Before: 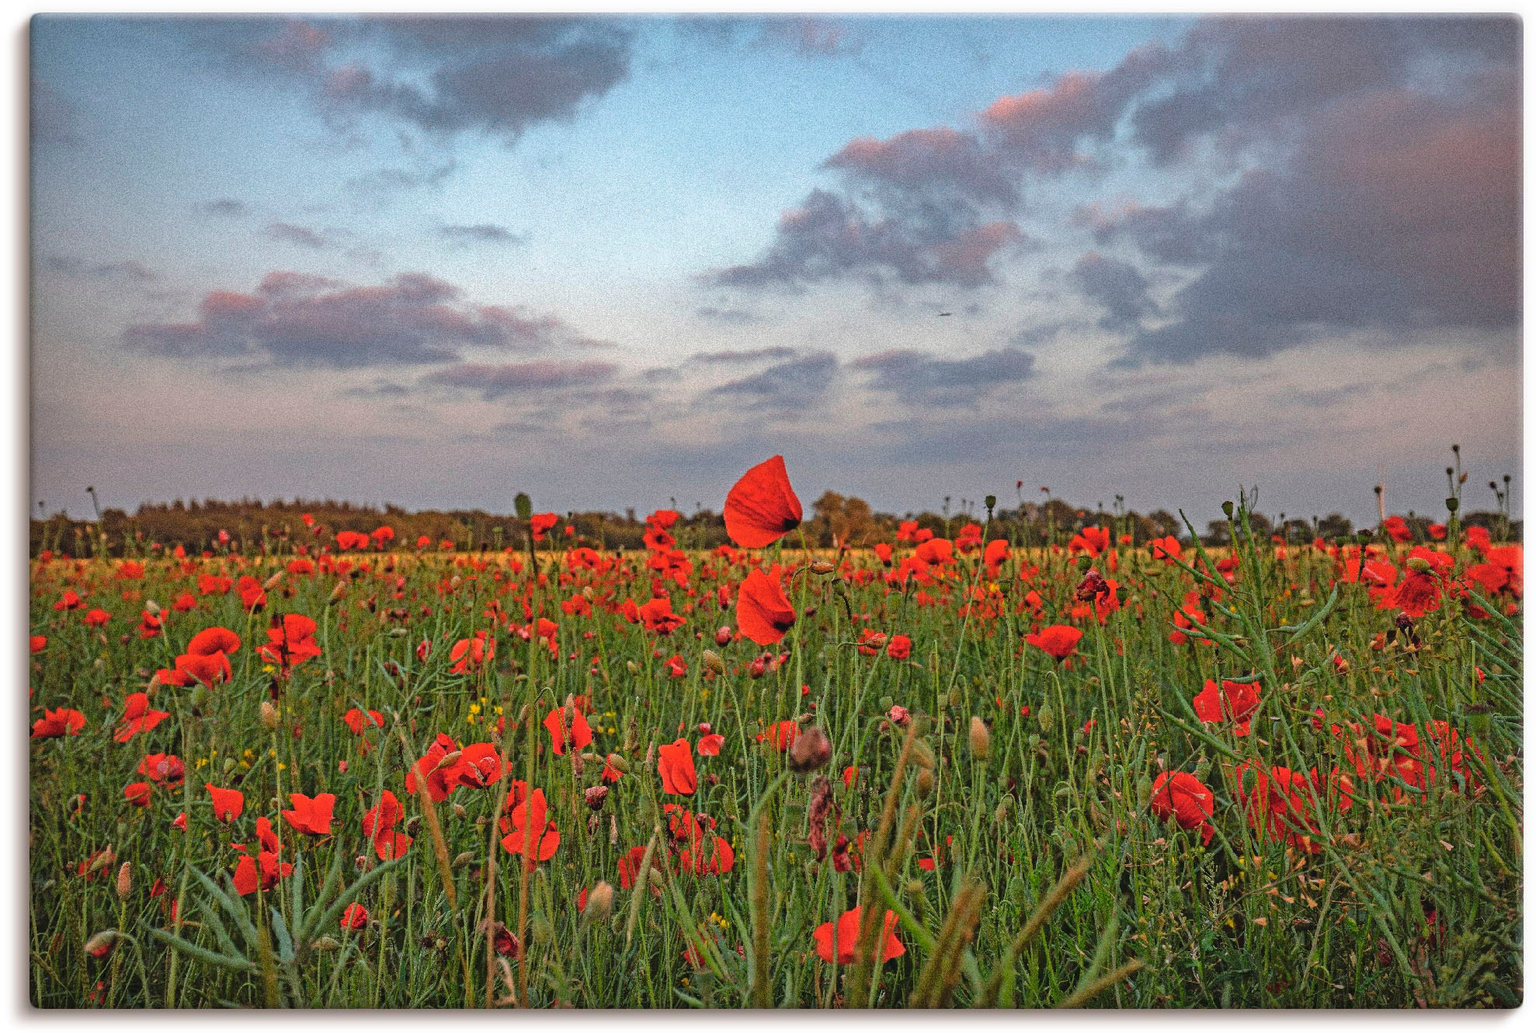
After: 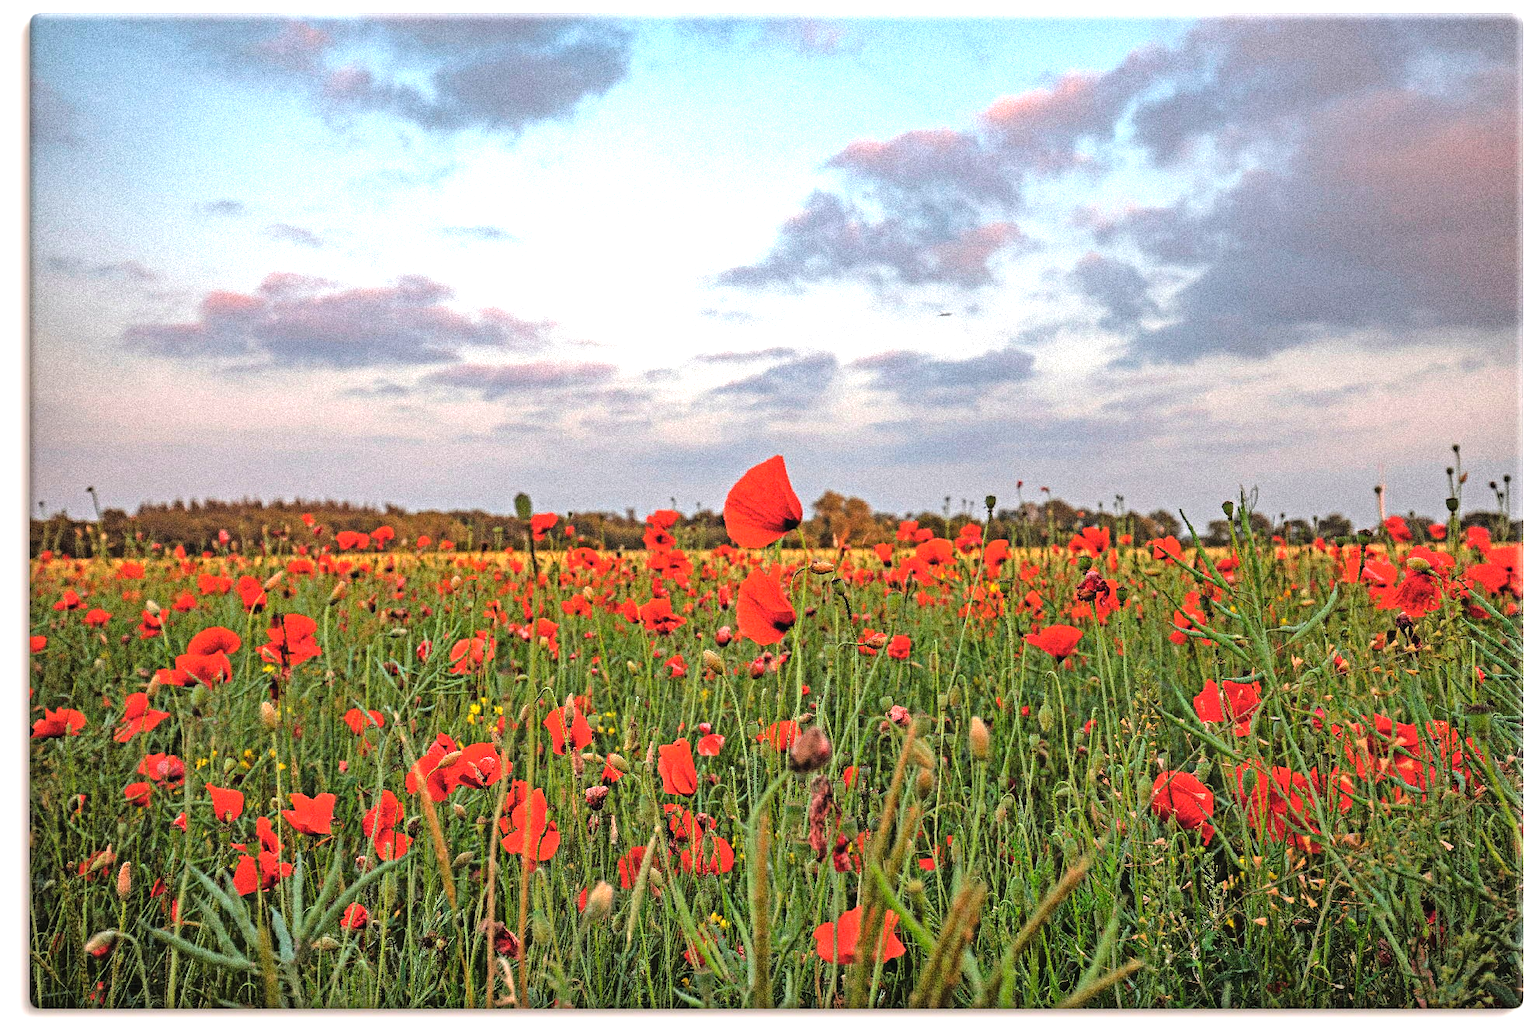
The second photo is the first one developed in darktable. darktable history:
tone equalizer: -8 EV -1.05 EV, -7 EV -1.03 EV, -6 EV -0.886 EV, -5 EV -0.588 EV, -3 EV 0.594 EV, -2 EV 0.861 EV, -1 EV 1.01 EV, +0 EV 1.07 EV
